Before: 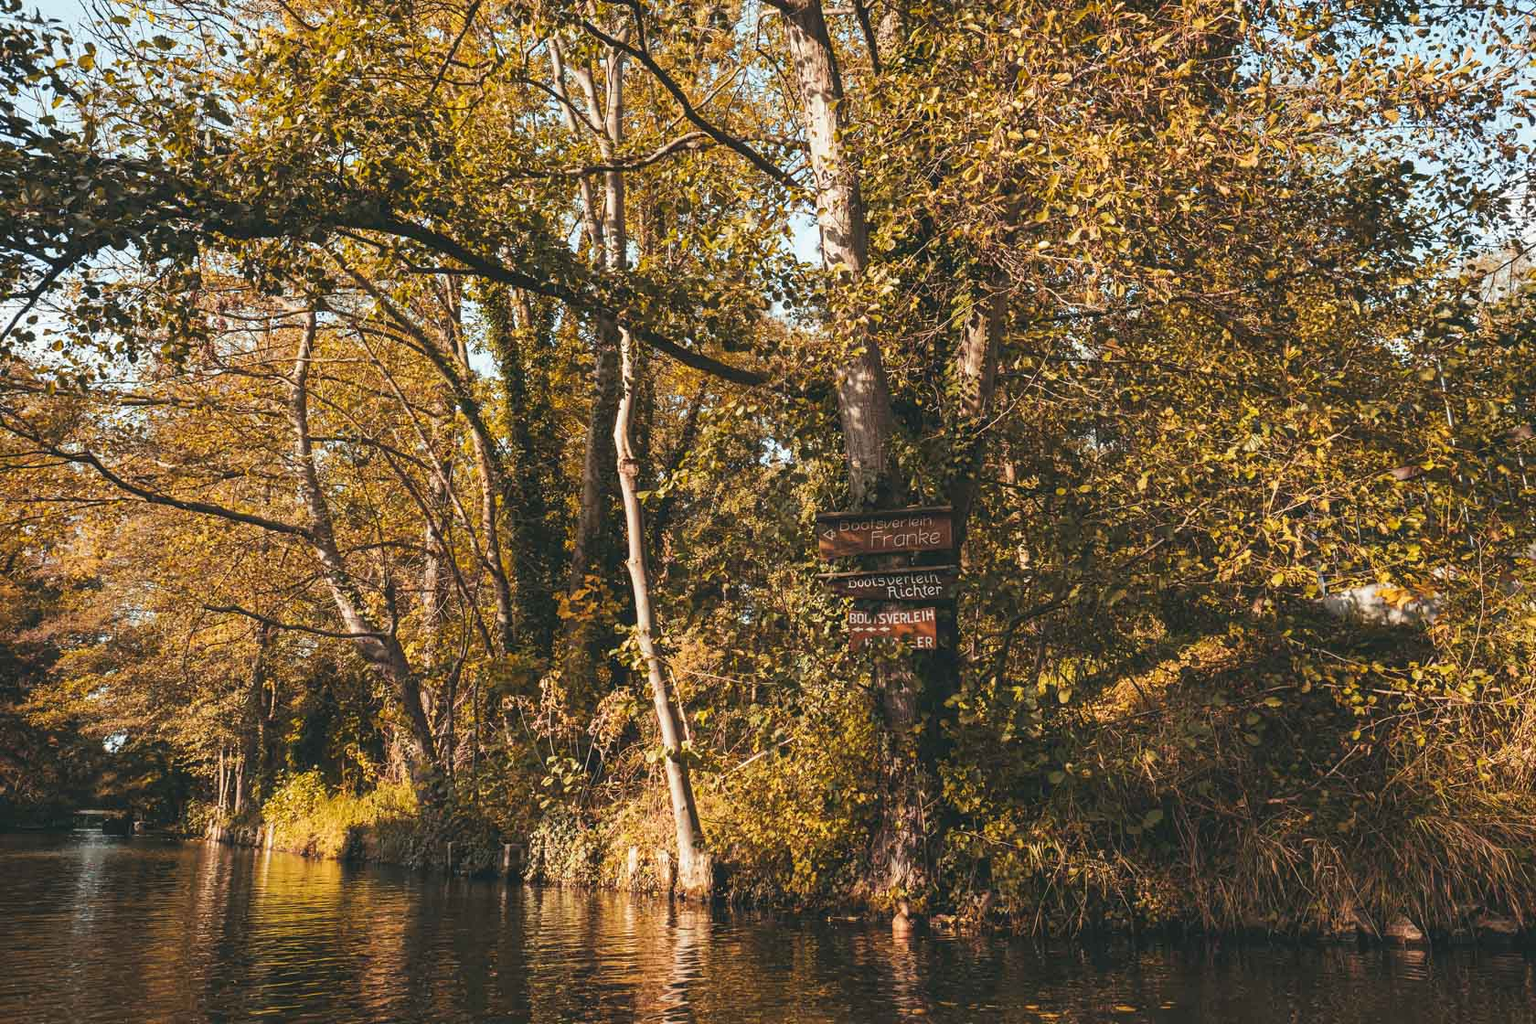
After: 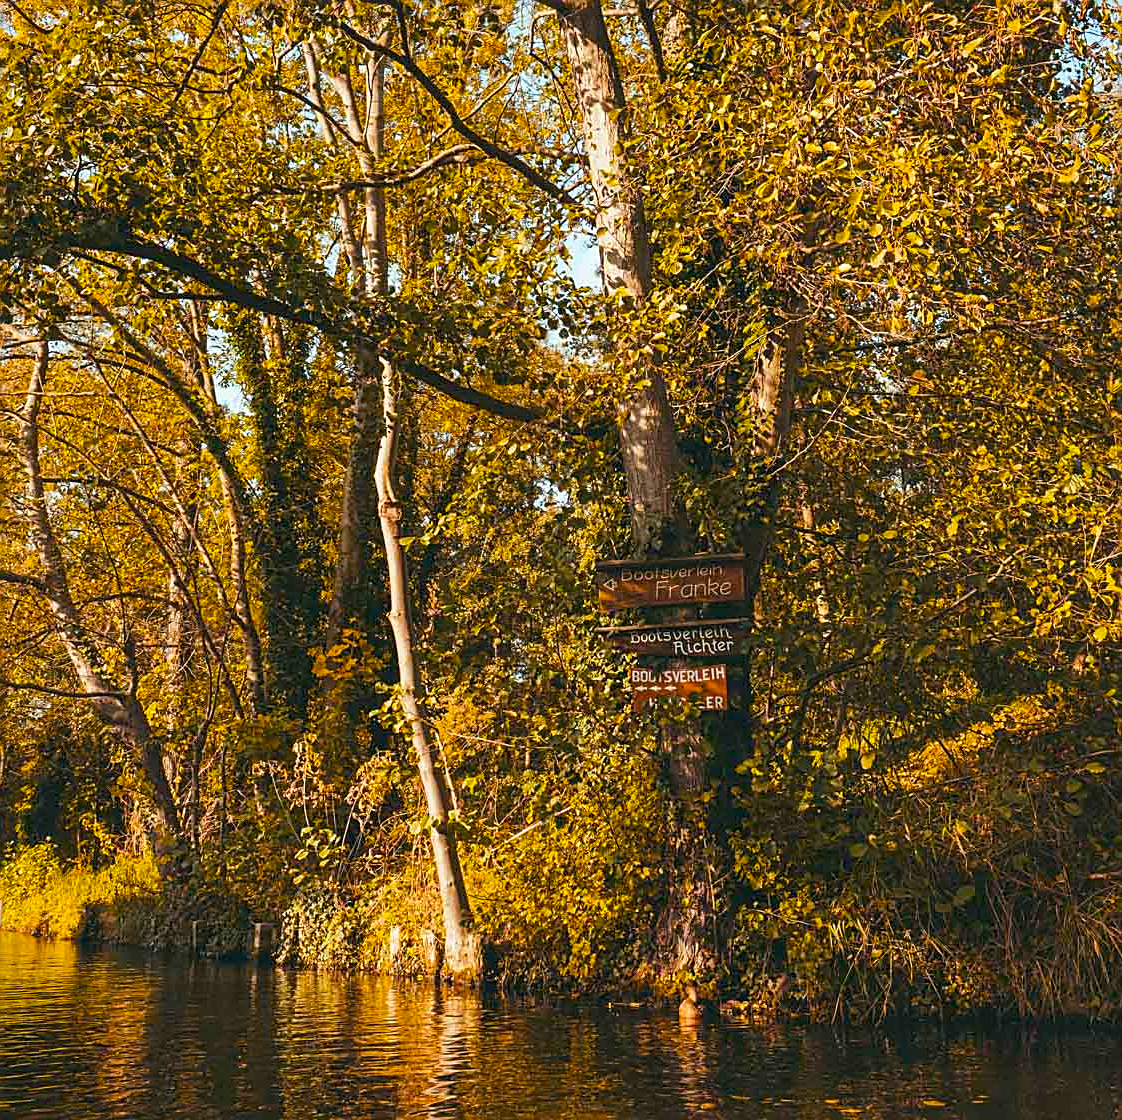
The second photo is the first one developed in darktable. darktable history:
sharpen: on, module defaults
crop and rotate: left 17.732%, right 15.423%
exposure: black level correction 0.005, exposure 0.001 EV, compensate highlight preservation false
color balance rgb: linear chroma grading › global chroma 15%, perceptual saturation grading › global saturation 30%
